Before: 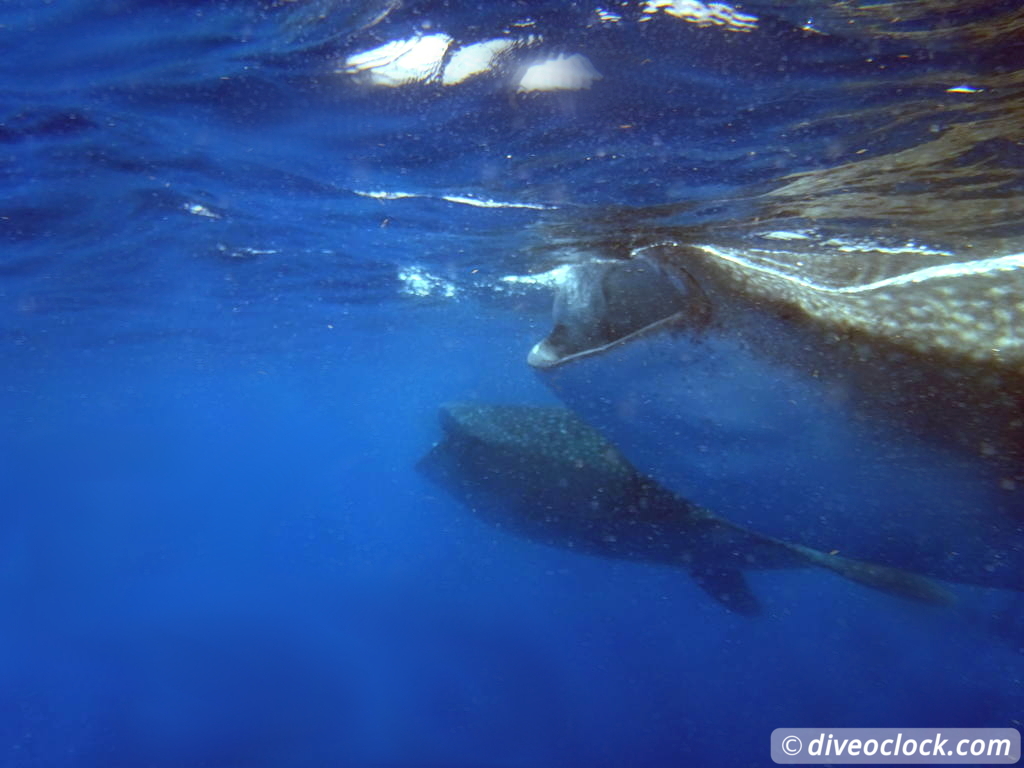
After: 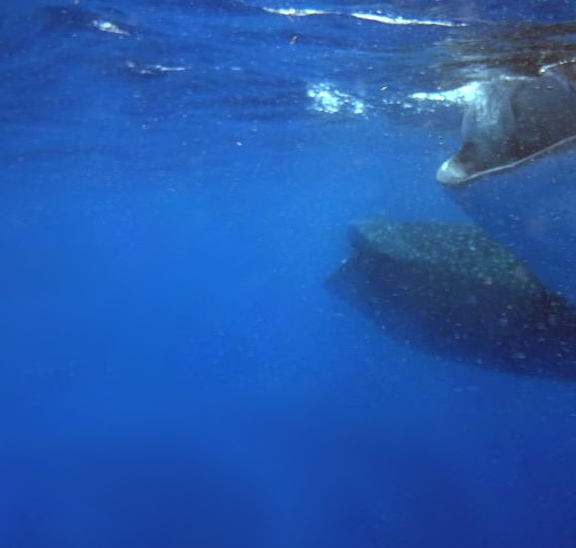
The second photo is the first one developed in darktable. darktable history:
crop: left 8.966%, top 23.852%, right 34.699%, bottom 4.703%
tone equalizer: on, module defaults
